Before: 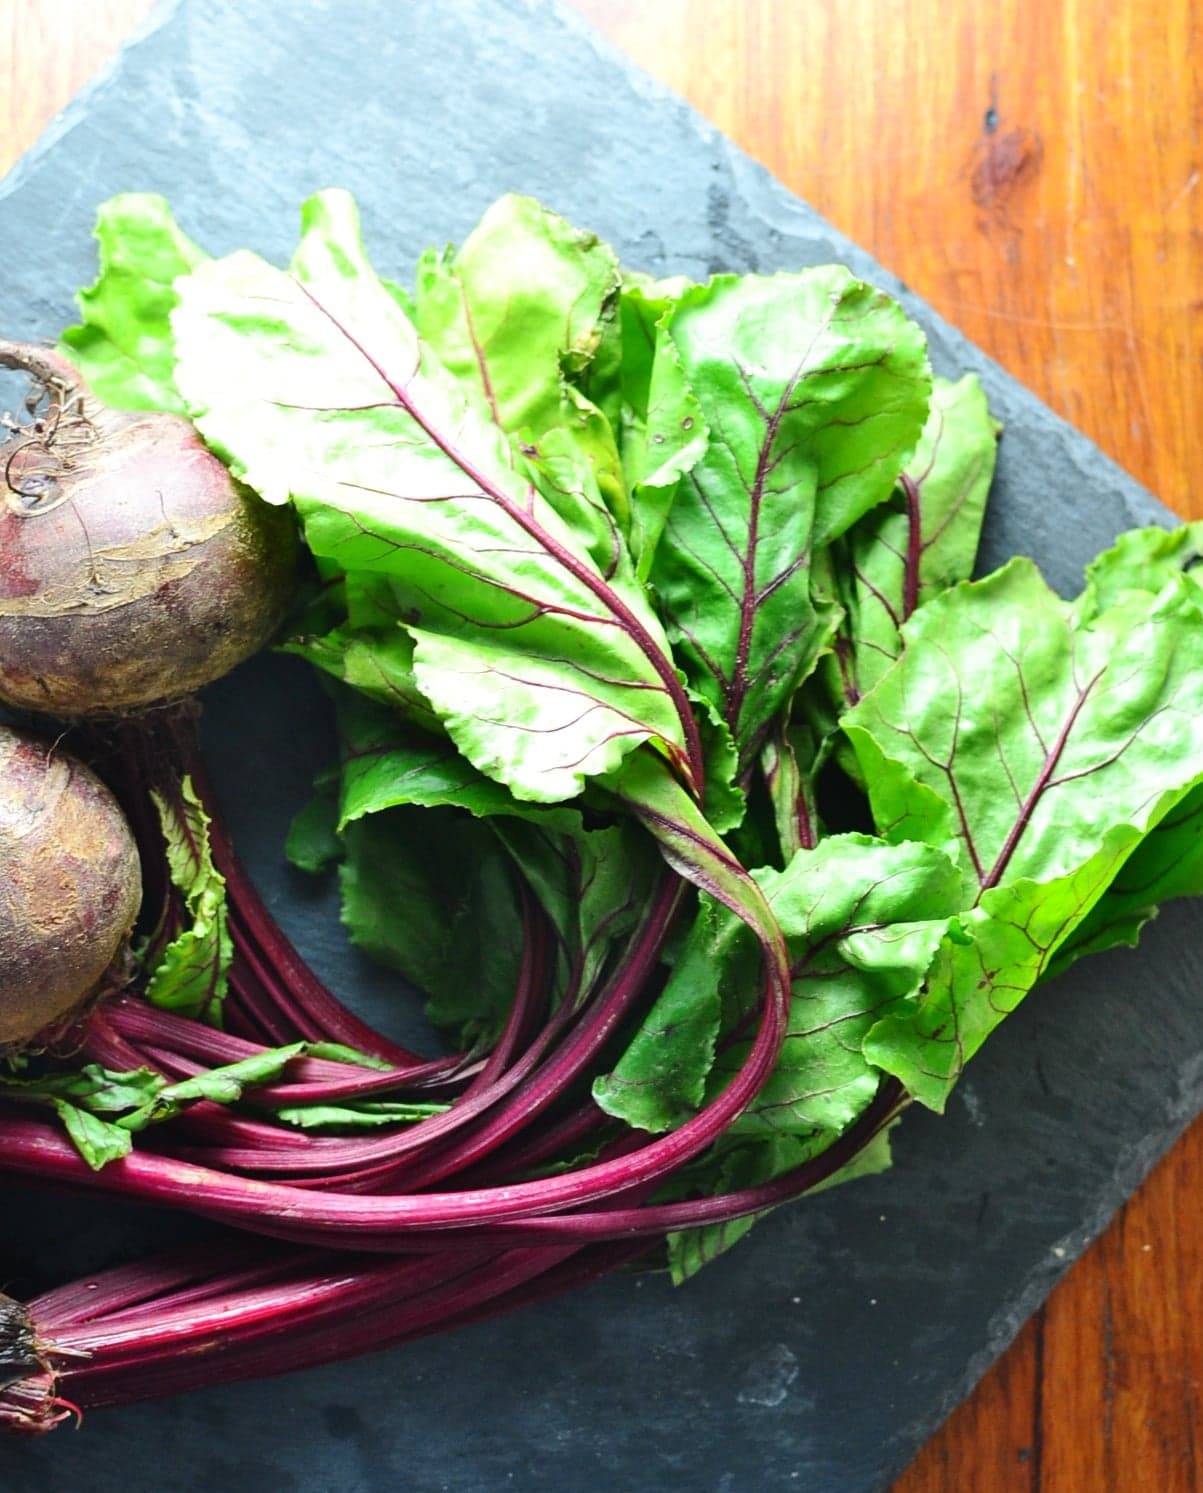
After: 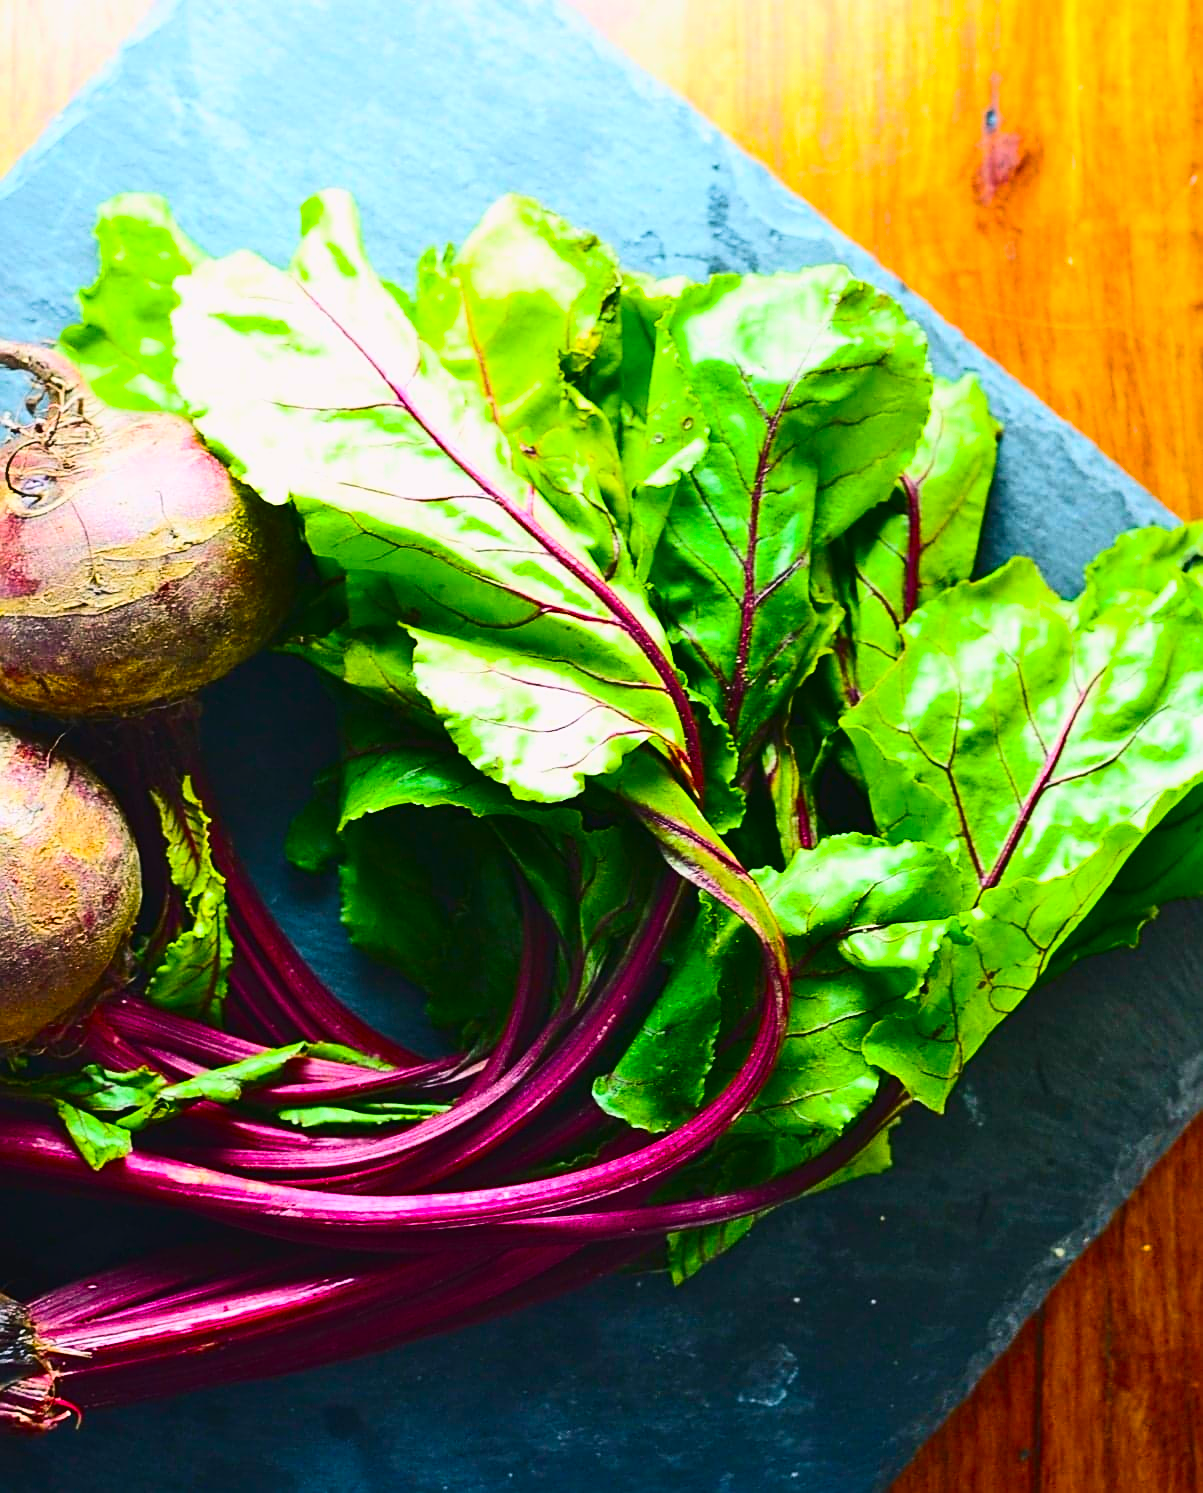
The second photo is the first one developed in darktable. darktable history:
color balance rgb: highlights gain › chroma 0.283%, highlights gain › hue 331.57°, global offset › luminance 0.477%, global offset › hue 169.66°, perceptual saturation grading › global saturation 64.05%, perceptual saturation grading › highlights 50.257%, perceptual saturation grading › shadows 29.568%, contrast -10.248%
contrast brightness saturation: contrast 0.295
velvia: strength 24.73%
sharpen: on, module defaults
